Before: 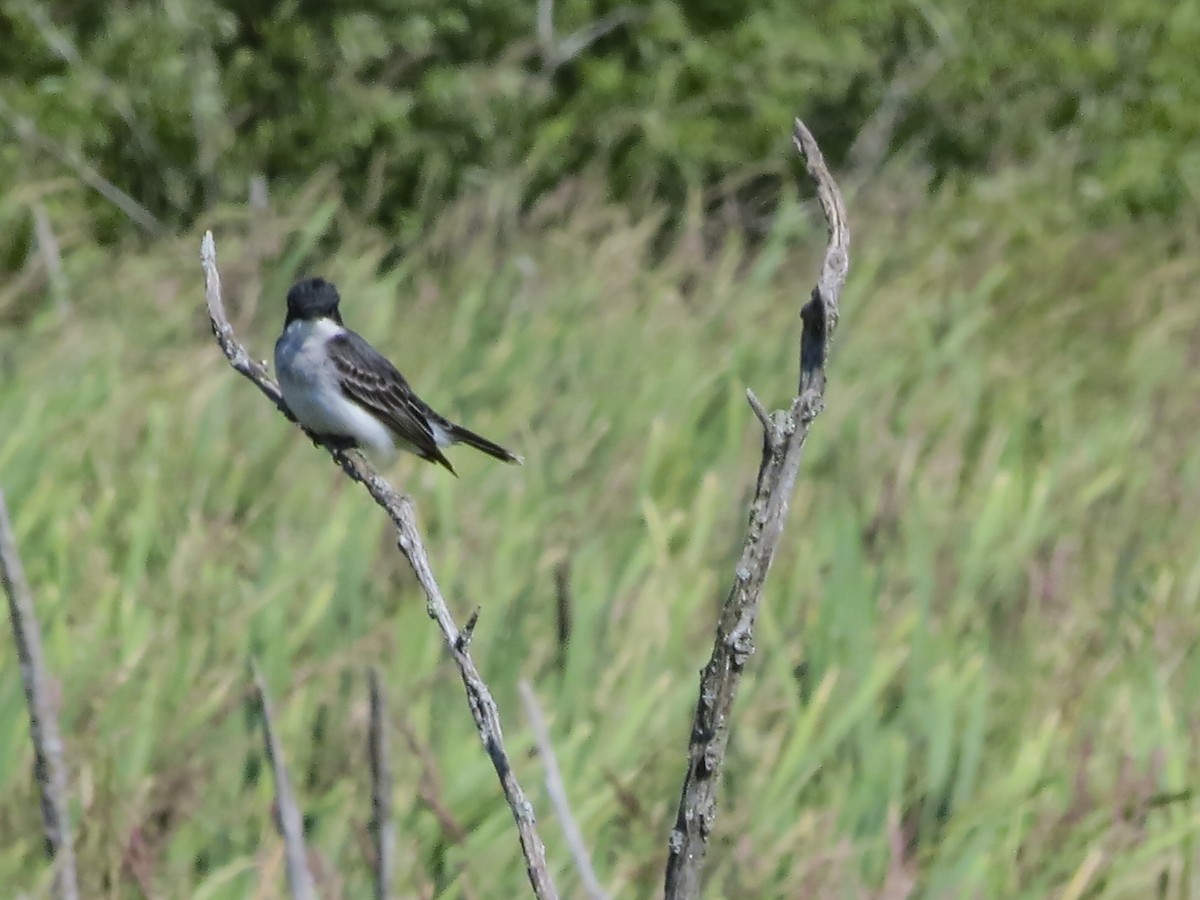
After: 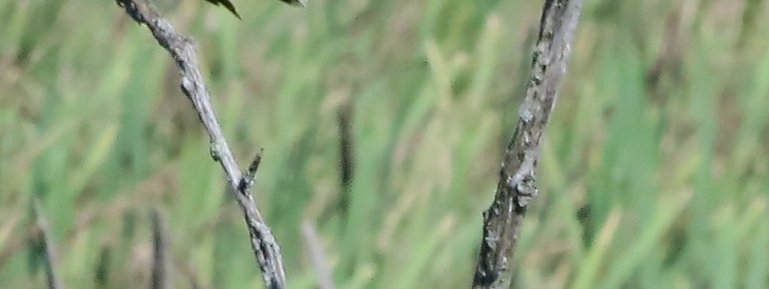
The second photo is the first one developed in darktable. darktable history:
crop: left 18.162%, top 50.973%, right 17.707%, bottom 16.864%
color balance rgb: linear chroma grading › global chroma 14.375%, perceptual saturation grading › global saturation -26.789%
